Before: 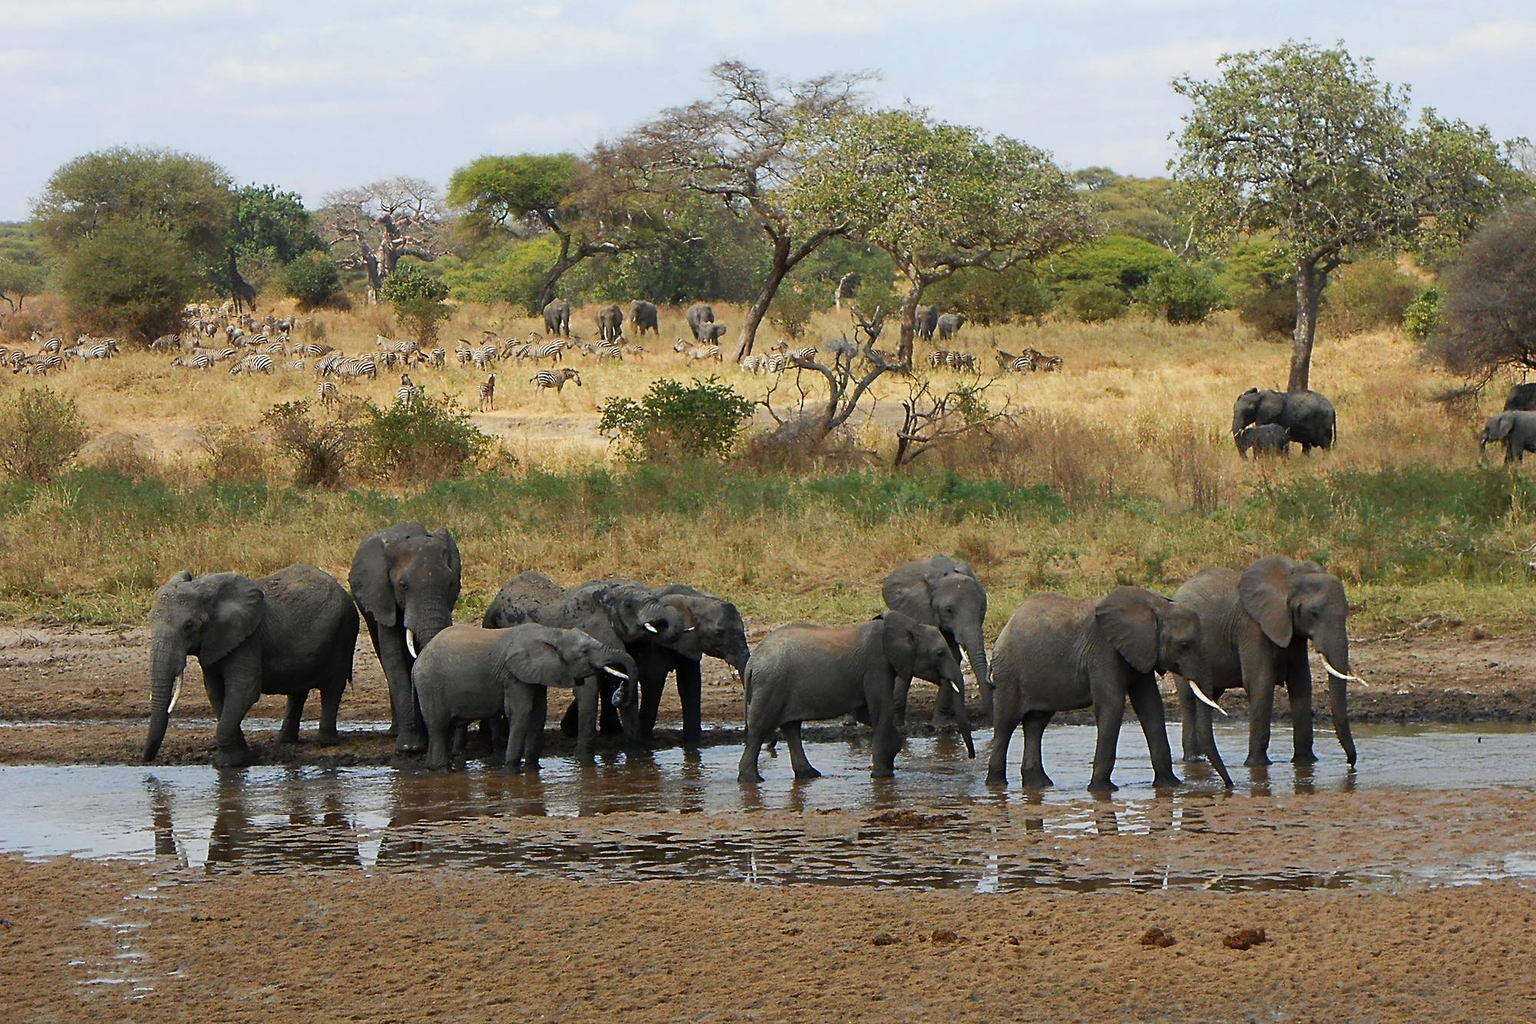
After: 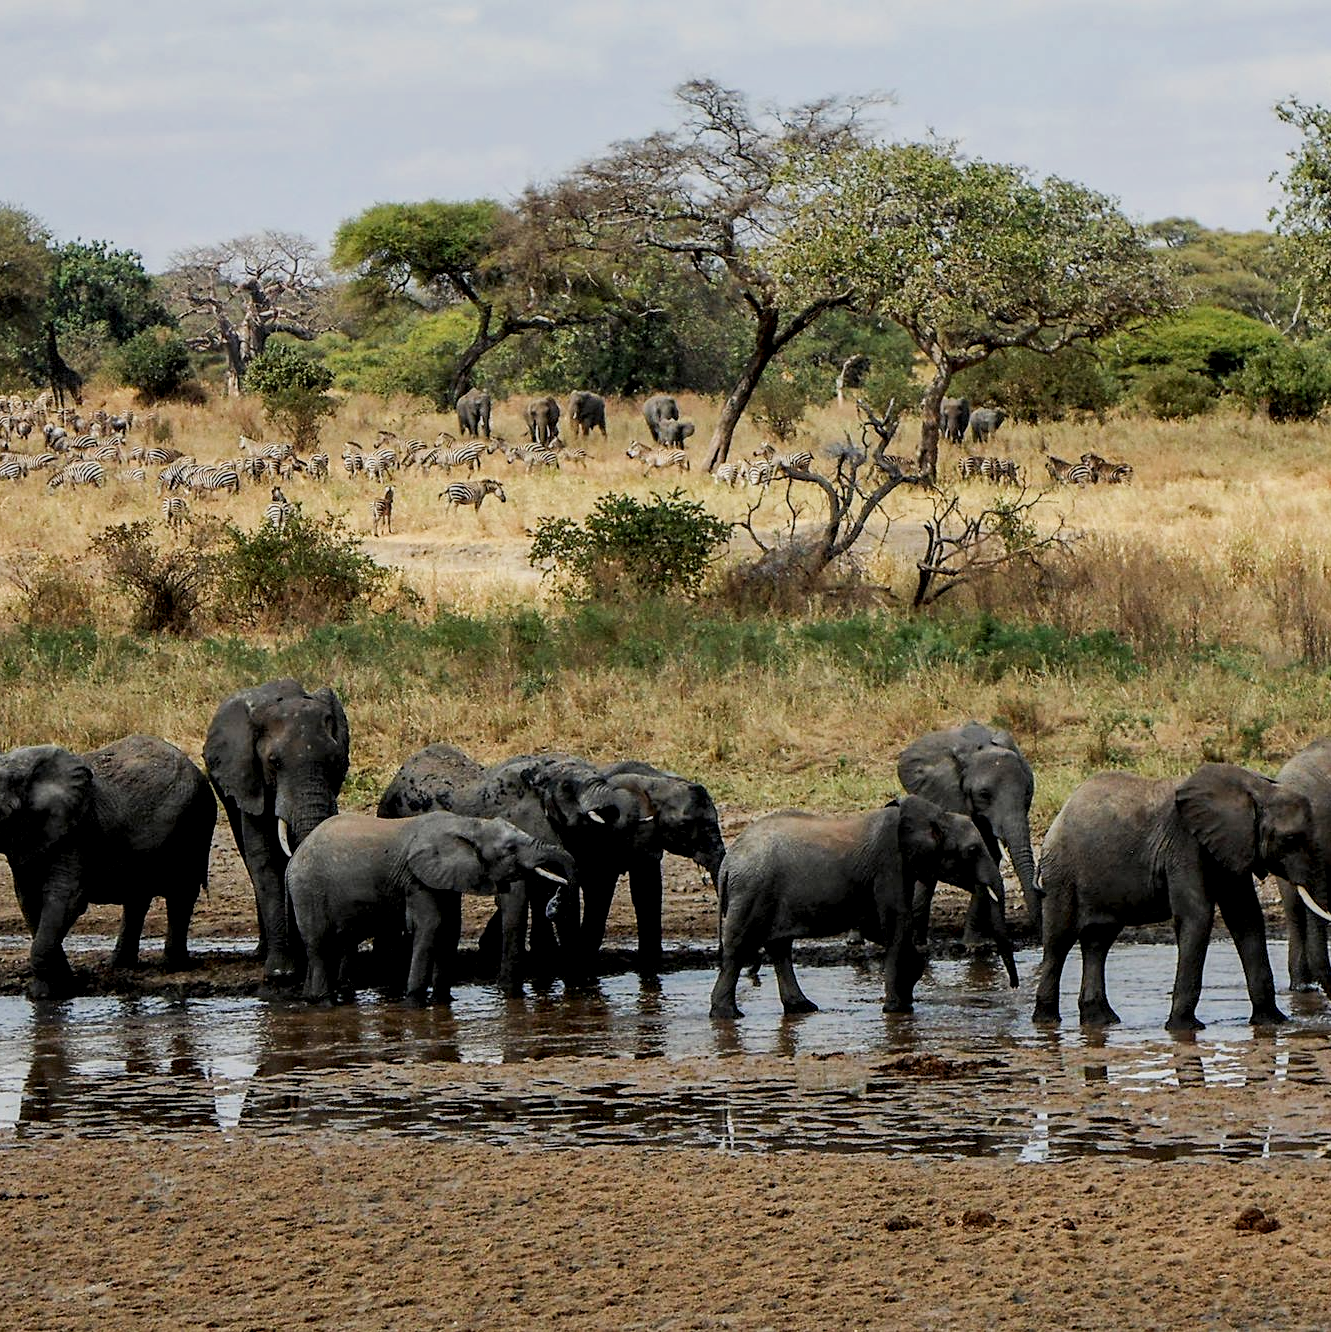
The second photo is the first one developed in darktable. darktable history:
local contrast: detail 160%
tone equalizer: on, module defaults
crop and rotate: left 12.555%, right 20.867%
filmic rgb: black relative exposure -7.65 EV, white relative exposure 4.56 EV, hardness 3.61, contrast 1
